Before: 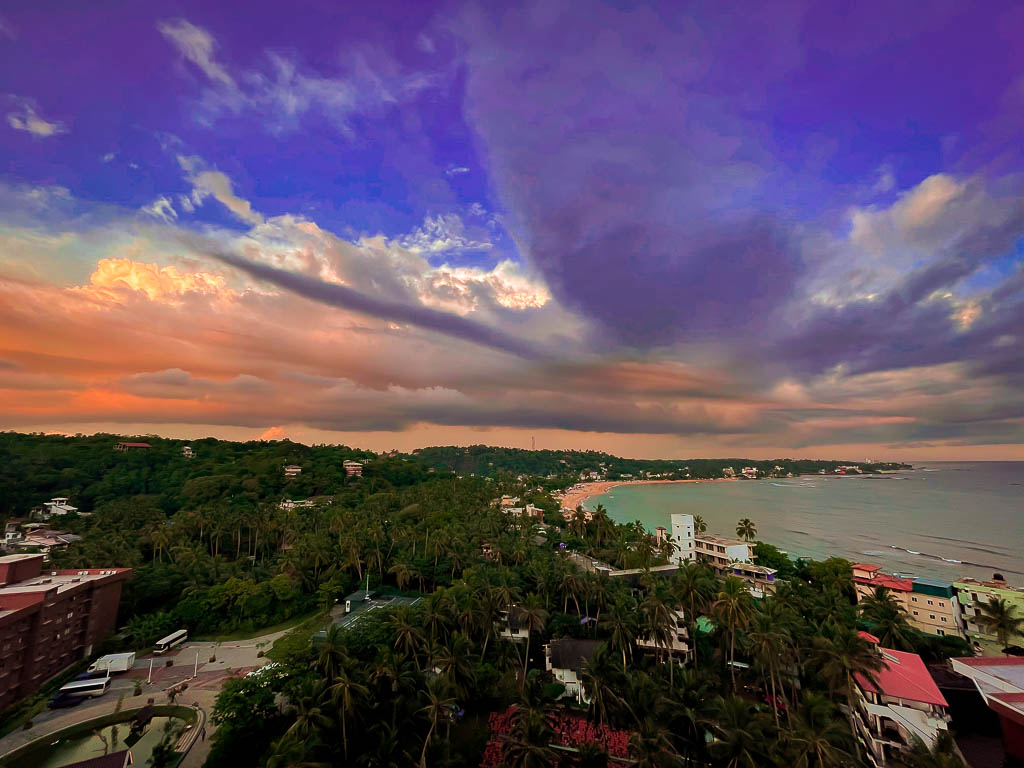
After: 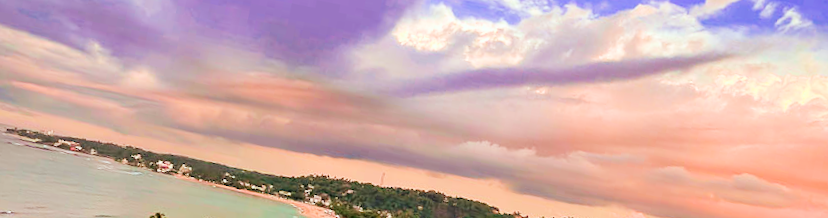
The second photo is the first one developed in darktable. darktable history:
rgb levels: mode RGB, independent channels, levels [[0, 0.474, 1], [0, 0.5, 1], [0, 0.5, 1]]
tone equalizer: -8 EV 0.06 EV, smoothing diameter 25%, edges refinement/feathering 10, preserve details guided filter
rotate and perspective: rotation 5.12°, automatic cropping off
crop and rotate: angle 16.12°, top 30.835%, bottom 35.653%
filmic rgb: black relative exposure -5 EV, hardness 2.88, contrast 1.1, highlights saturation mix -20%
exposure: black level correction 0, exposure 1.45 EV, compensate exposure bias true, compensate highlight preservation false
